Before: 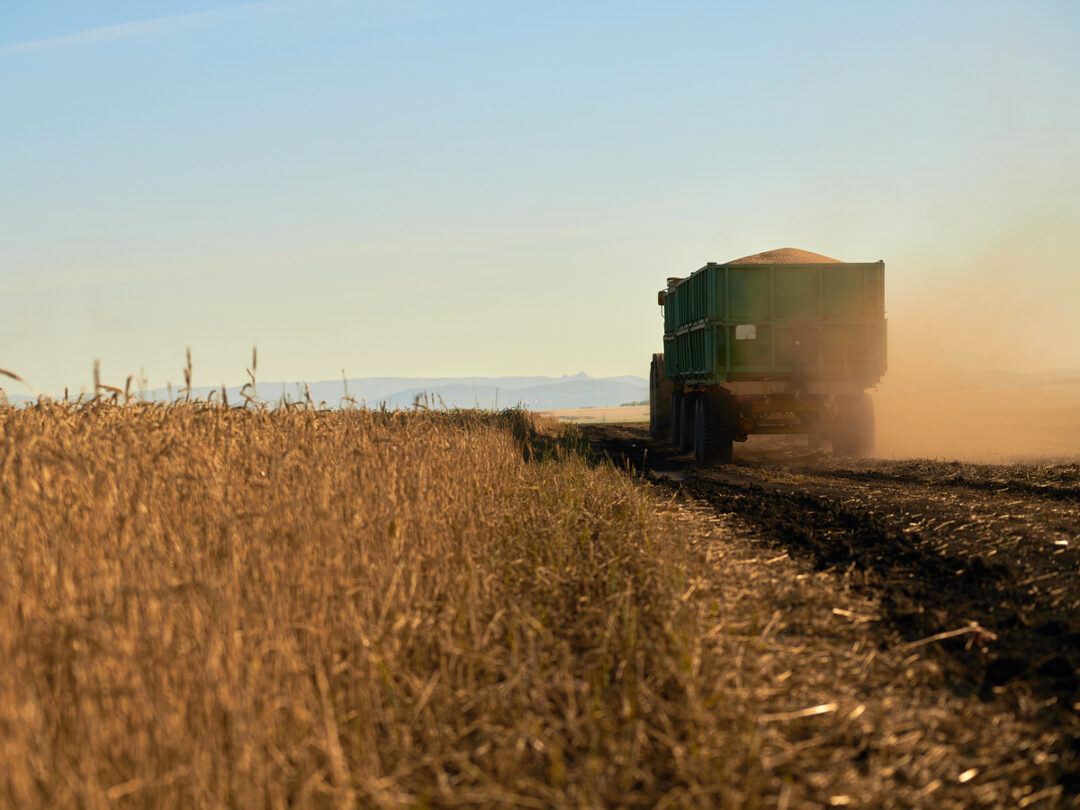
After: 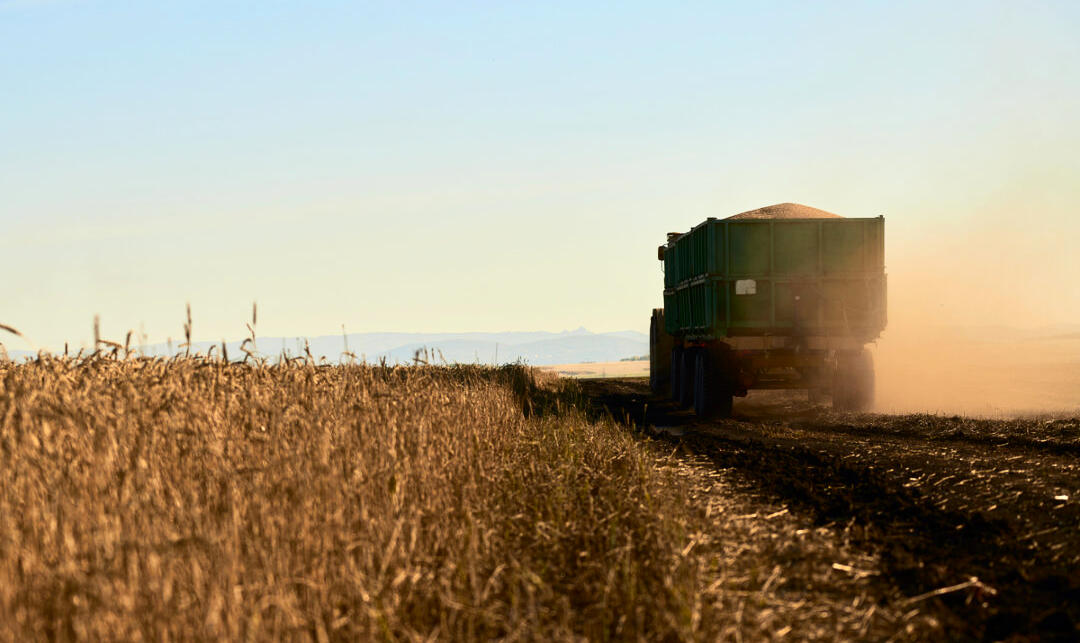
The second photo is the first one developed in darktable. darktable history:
crop and rotate: top 5.662%, bottom 14.883%
contrast brightness saturation: contrast 0.273
